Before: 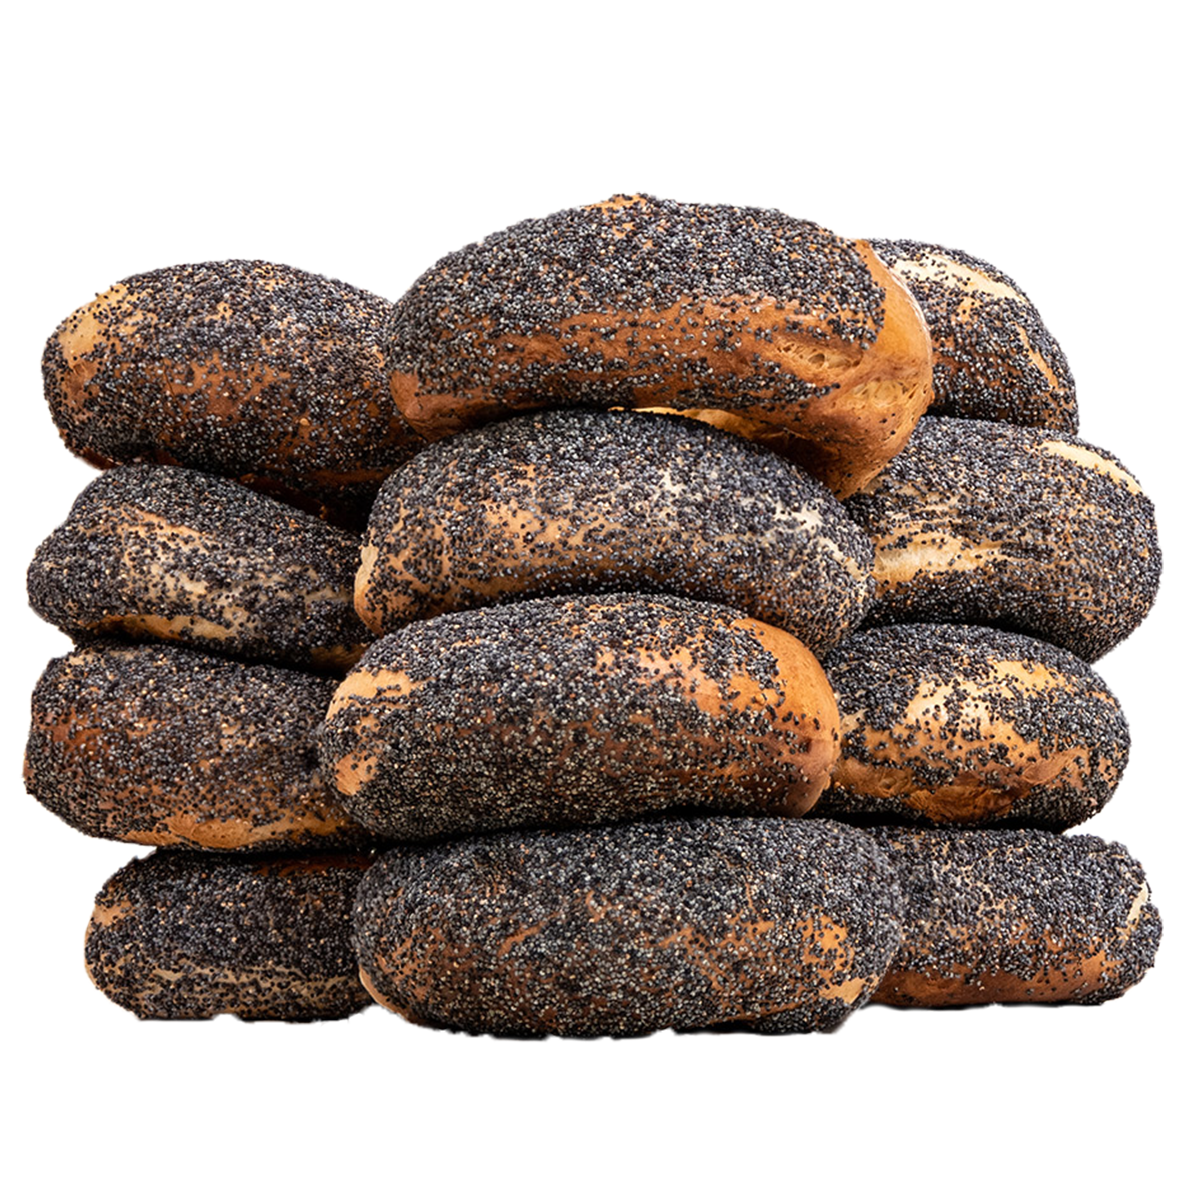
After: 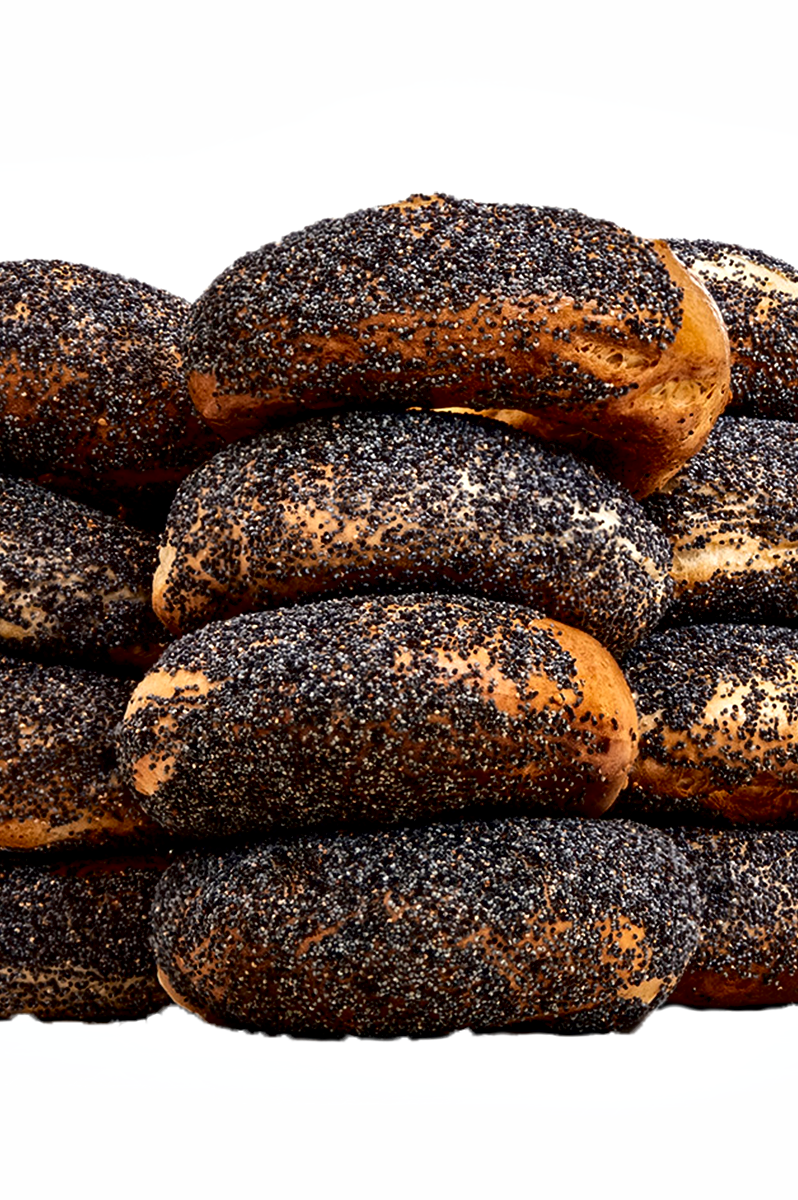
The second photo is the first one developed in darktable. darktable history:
color balance: contrast -0.5%
crop: left 16.899%, right 16.556%
contrast equalizer: octaves 7, y [[0.6 ×6], [0.55 ×6], [0 ×6], [0 ×6], [0 ×6]], mix 0.2
local contrast: mode bilateral grid, contrast 25, coarseness 60, detail 151%, midtone range 0.2
contrast brightness saturation: contrast 0.1, brightness -0.26, saturation 0.14
